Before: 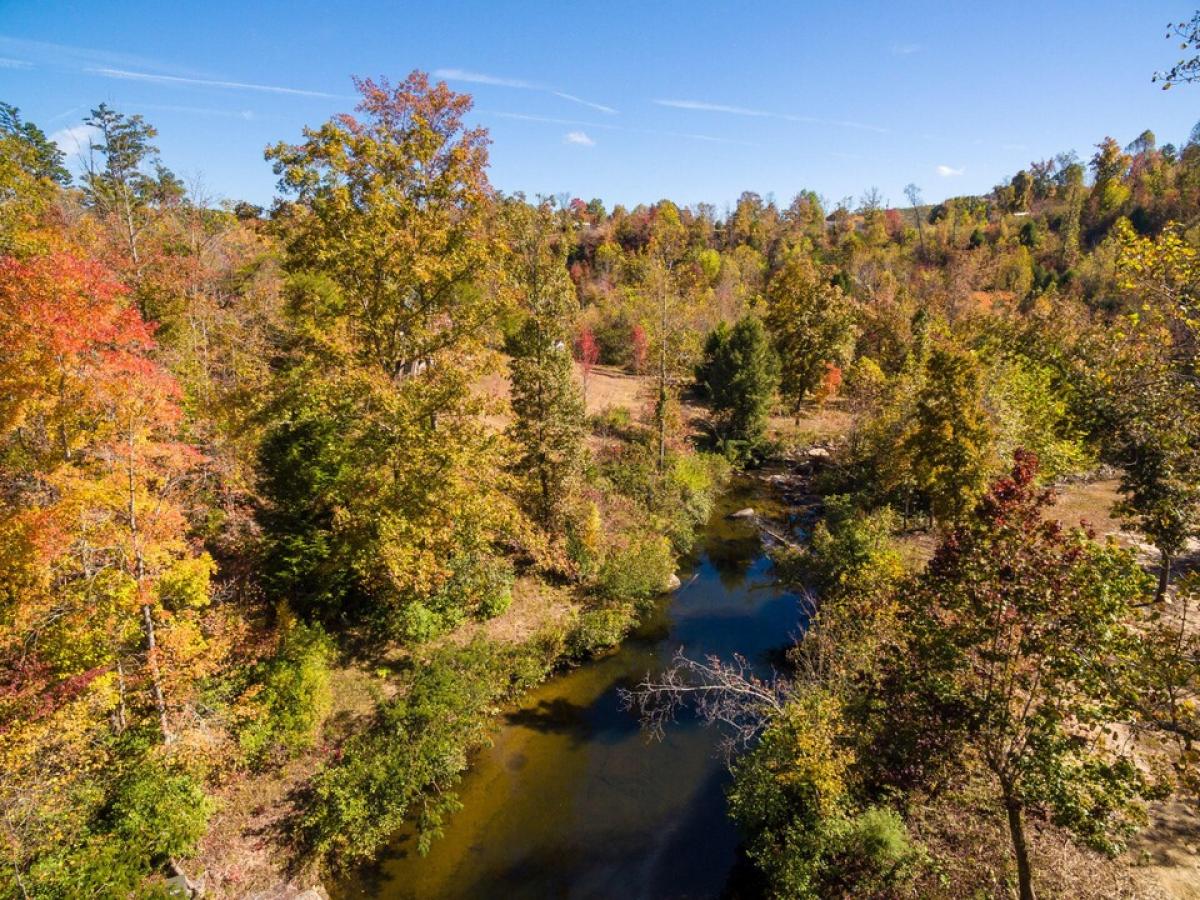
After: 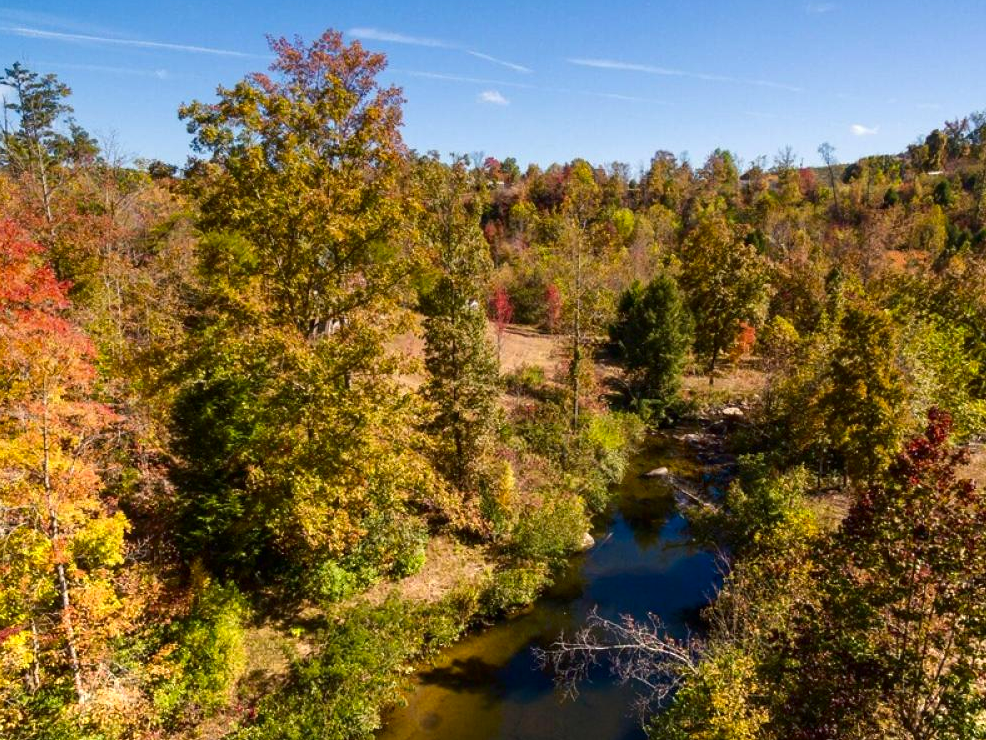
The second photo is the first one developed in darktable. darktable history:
exposure: black level correction 0, exposure 0.6 EV, compensate highlight preservation false
graduated density: rotation 5.63°, offset 76.9
crop and rotate: left 7.196%, top 4.574%, right 10.605%, bottom 13.178%
contrast brightness saturation: contrast 0.07, brightness -0.13, saturation 0.06
